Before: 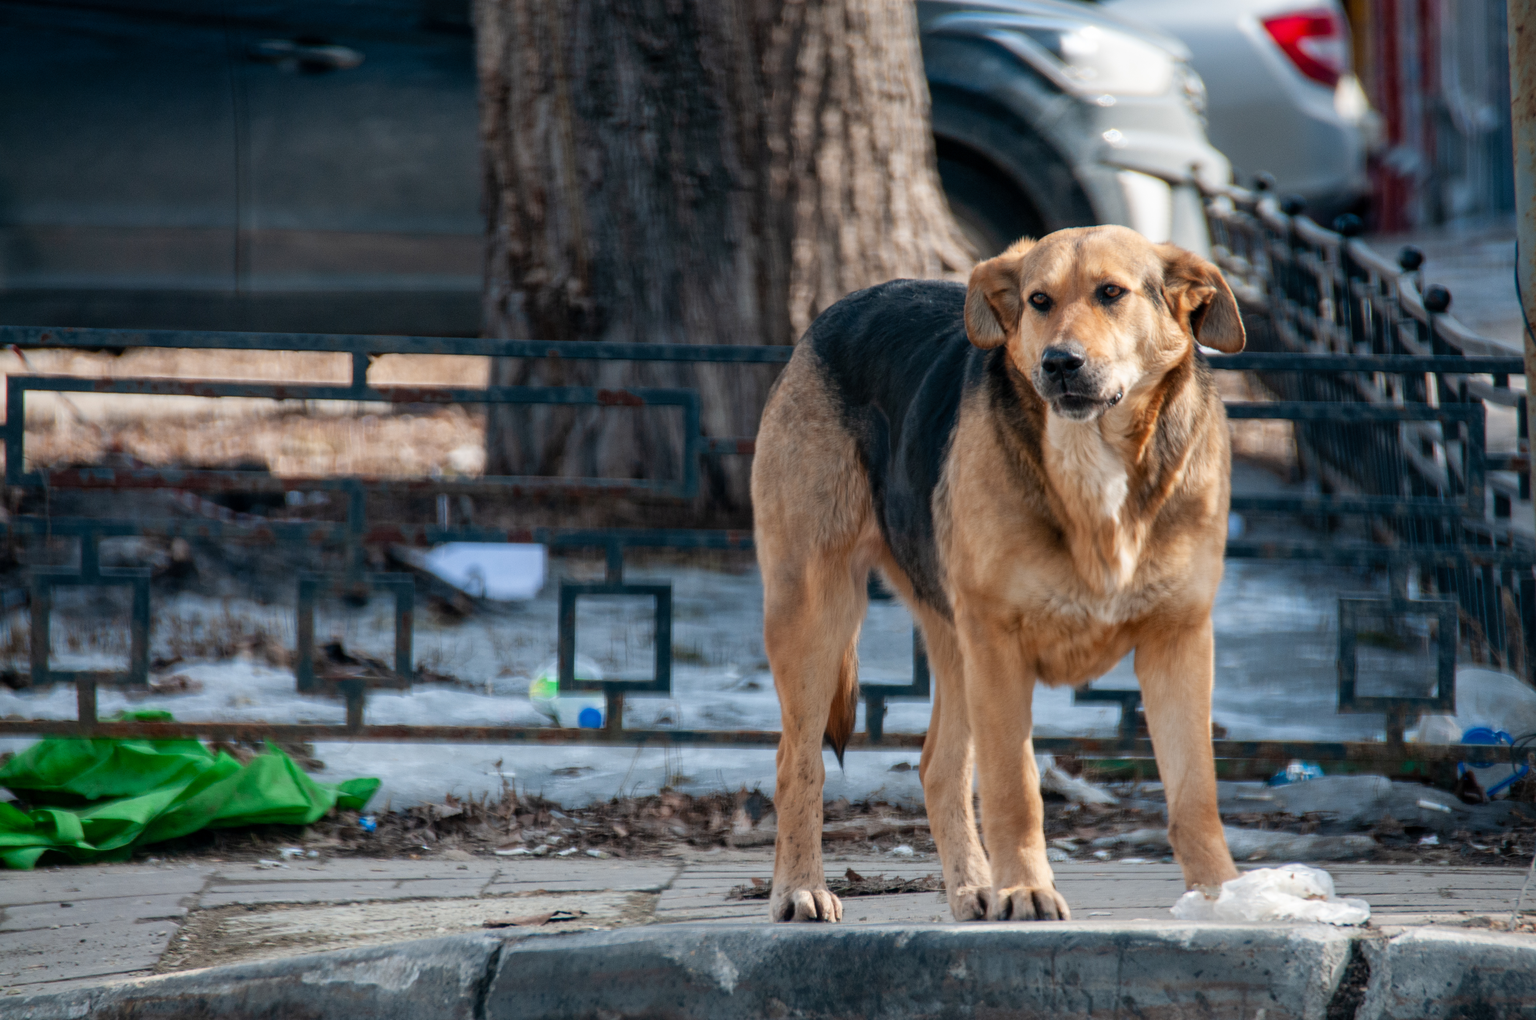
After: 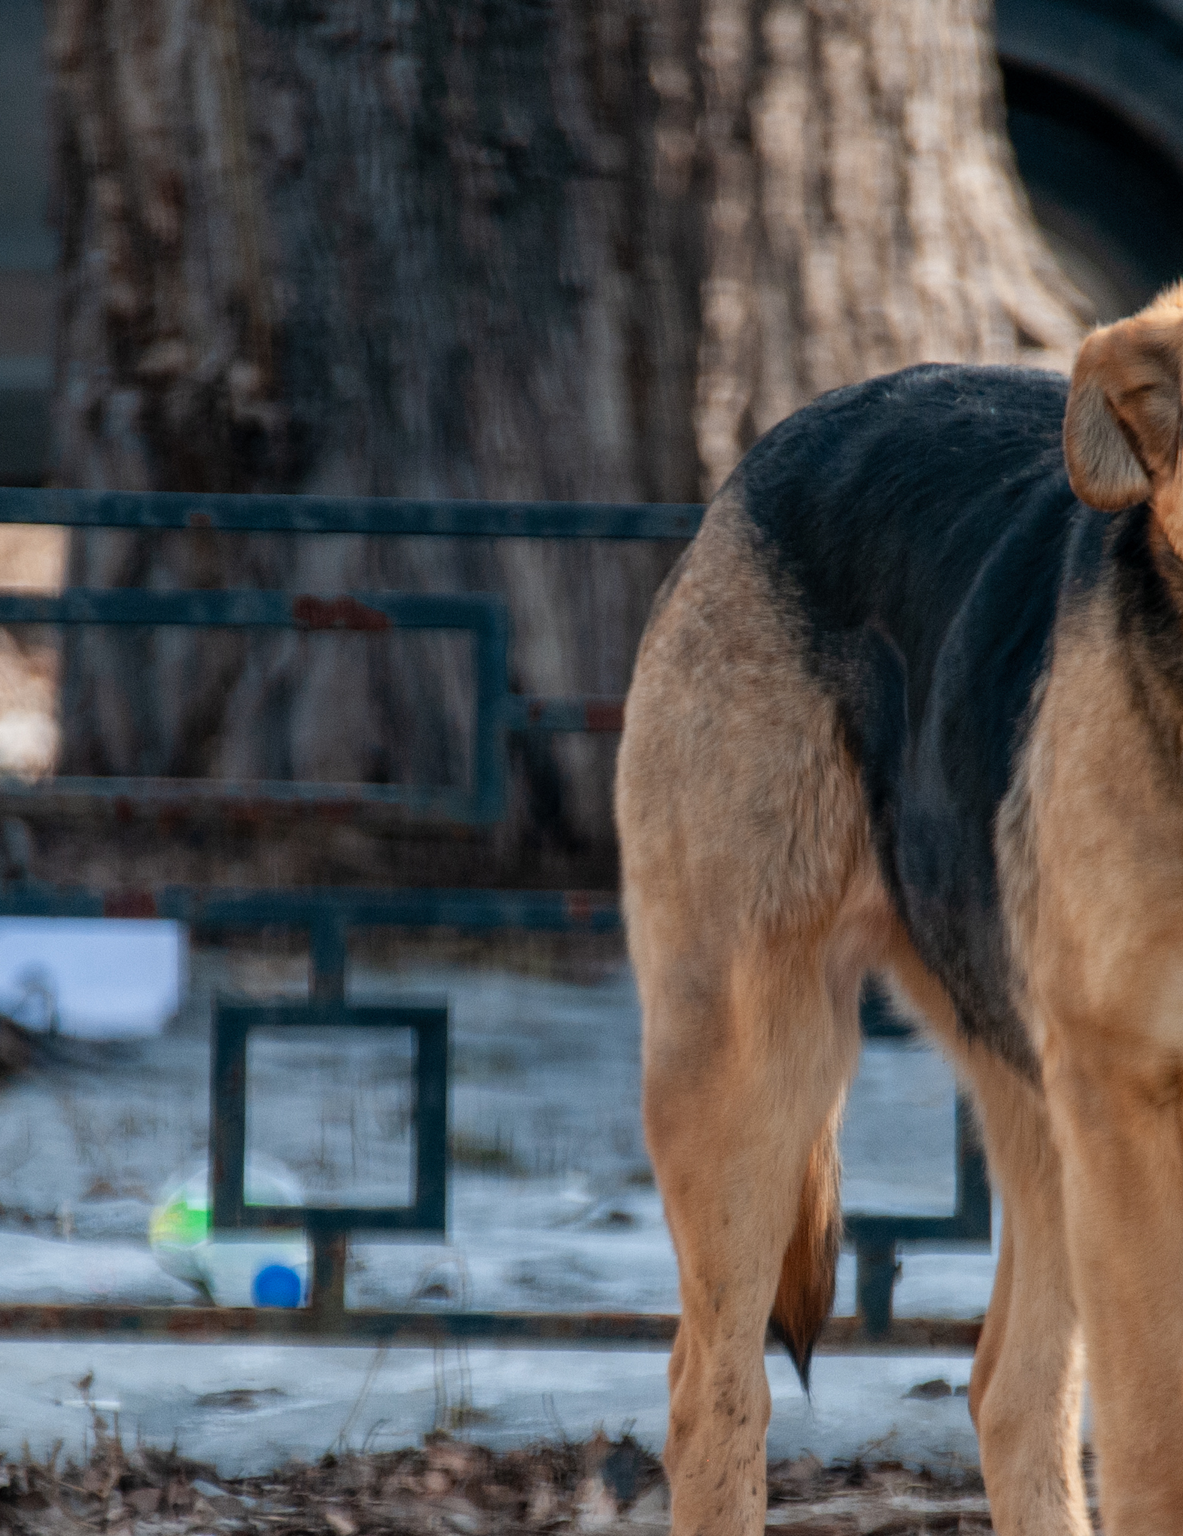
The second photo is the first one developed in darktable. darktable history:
crop and rotate: left 29.844%, top 10.41%, right 33.466%, bottom 17.912%
